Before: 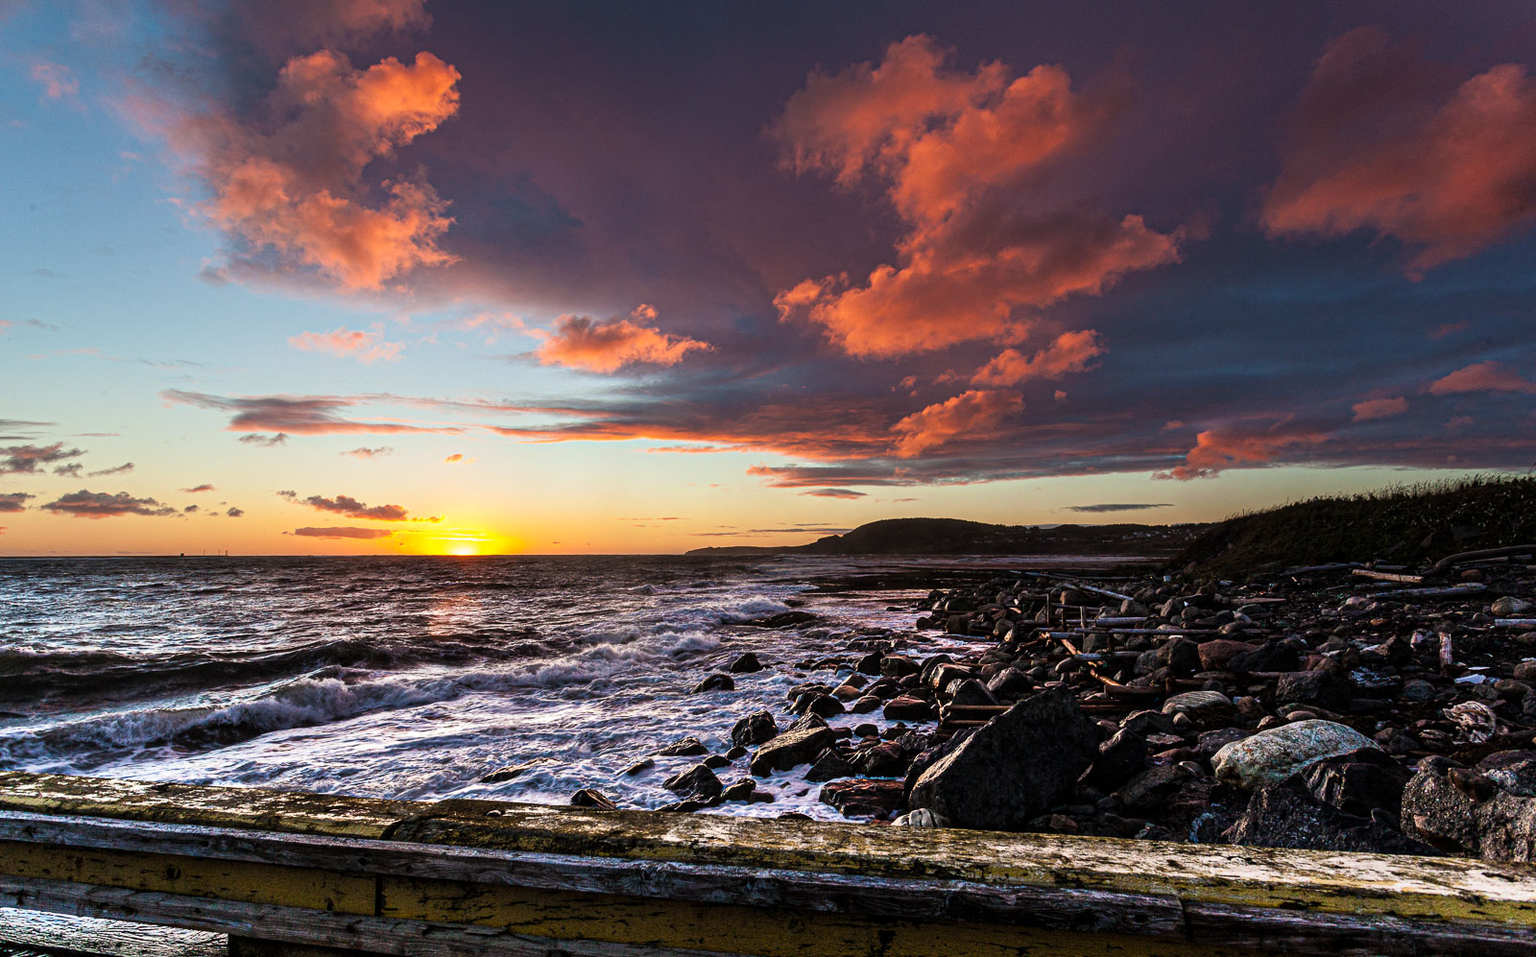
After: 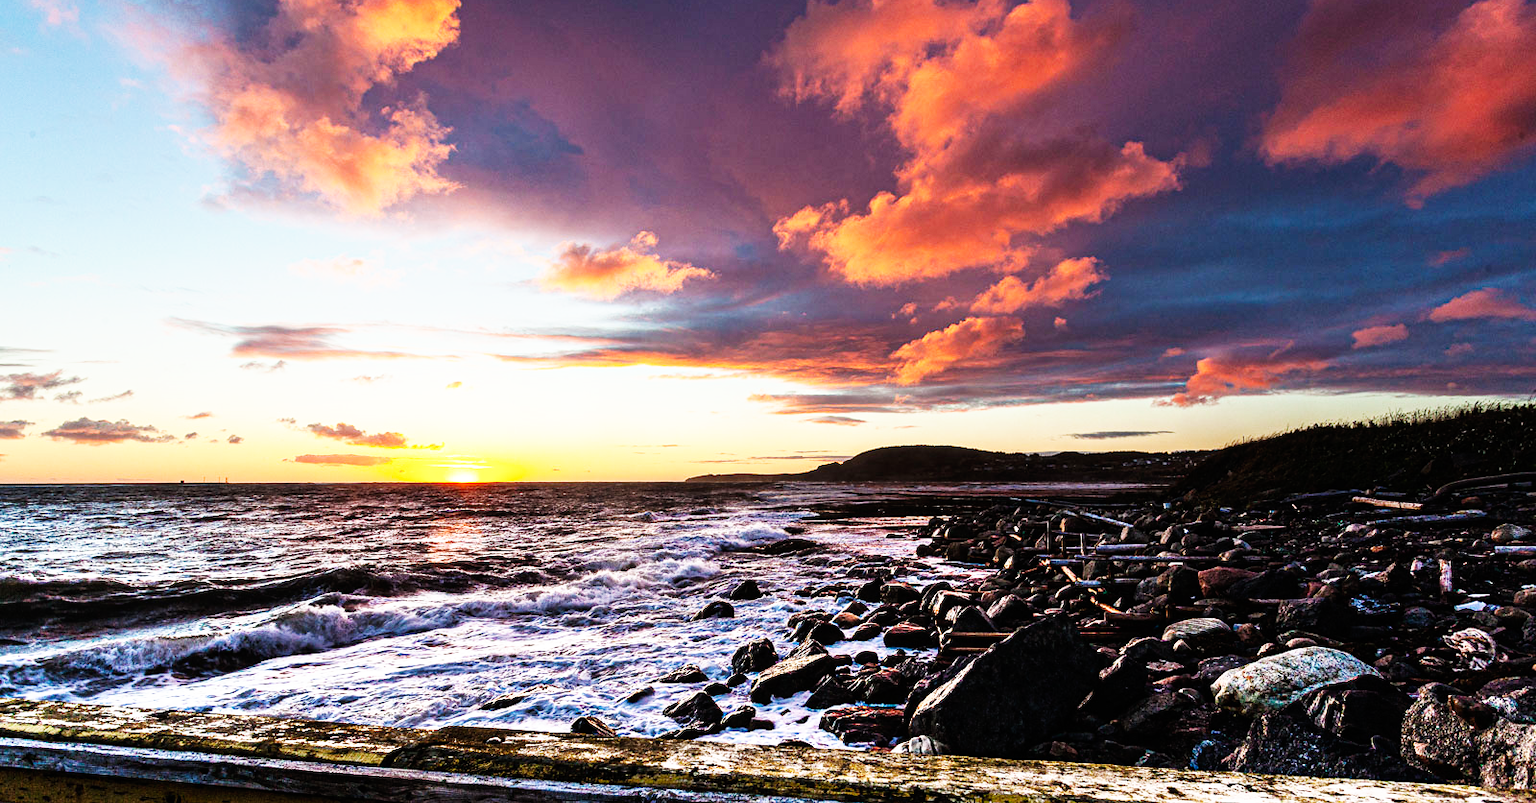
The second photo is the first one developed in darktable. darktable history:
base curve: curves: ch0 [(0, 0) (0.007, 0.004) (0.027, 0.03) (0.046, 0.07) (0.207, 0.54) (0.442, 0.872) (0.673, 0.972) (1, 1)], preserve colors none
crop: top 7.625%, bottom 8.027%
